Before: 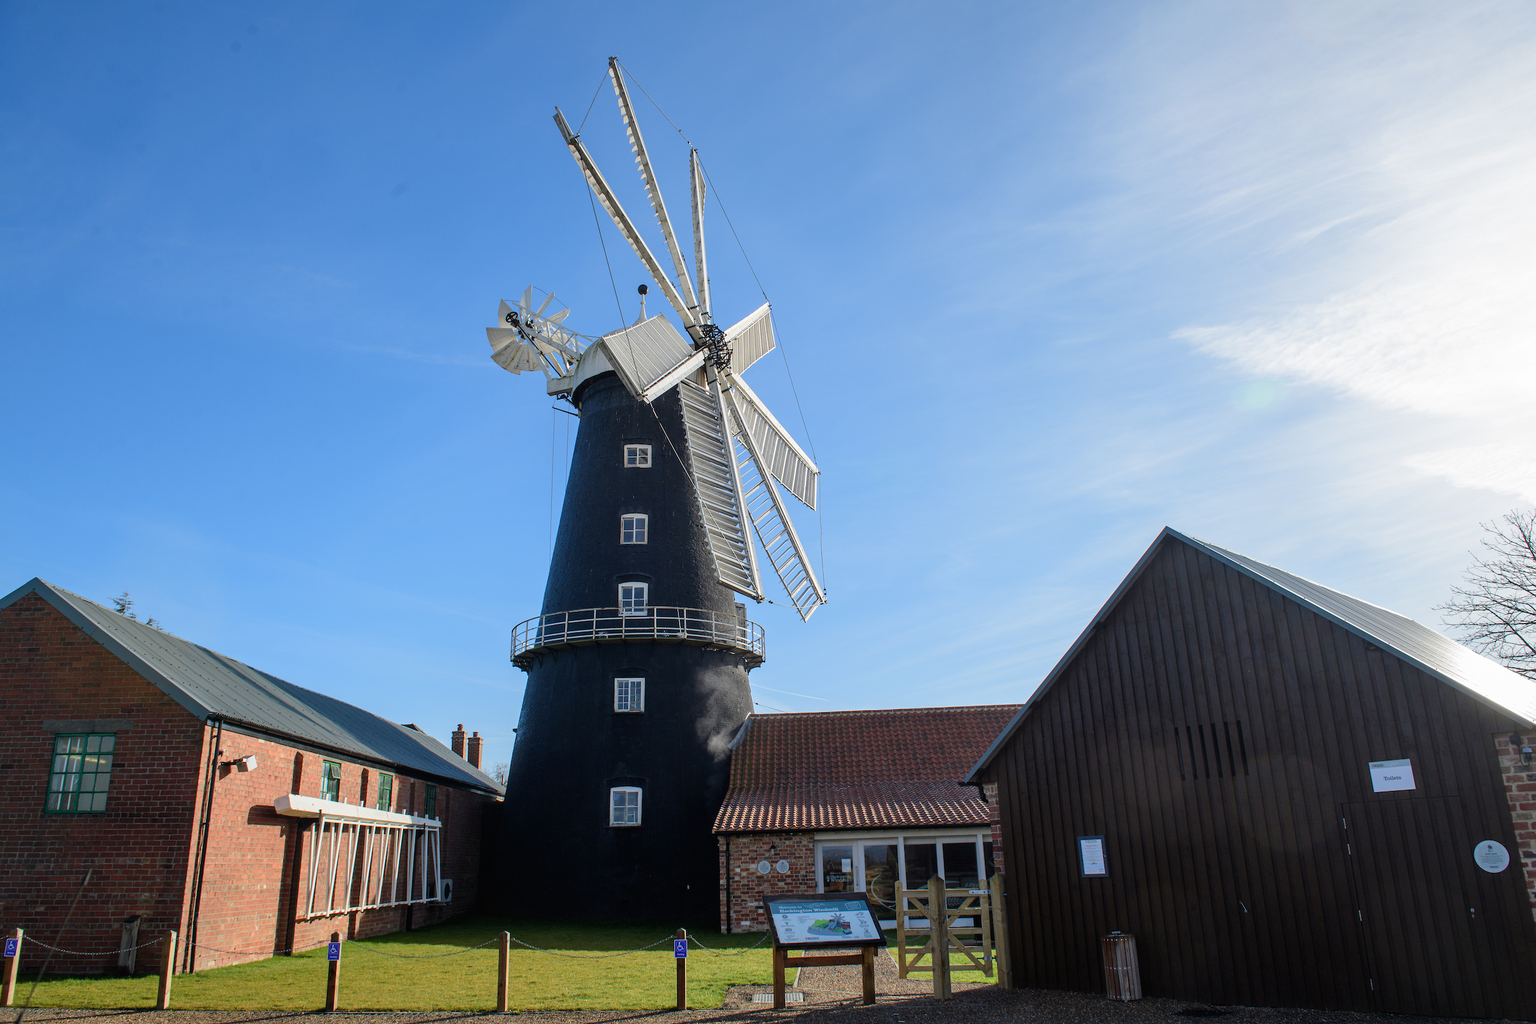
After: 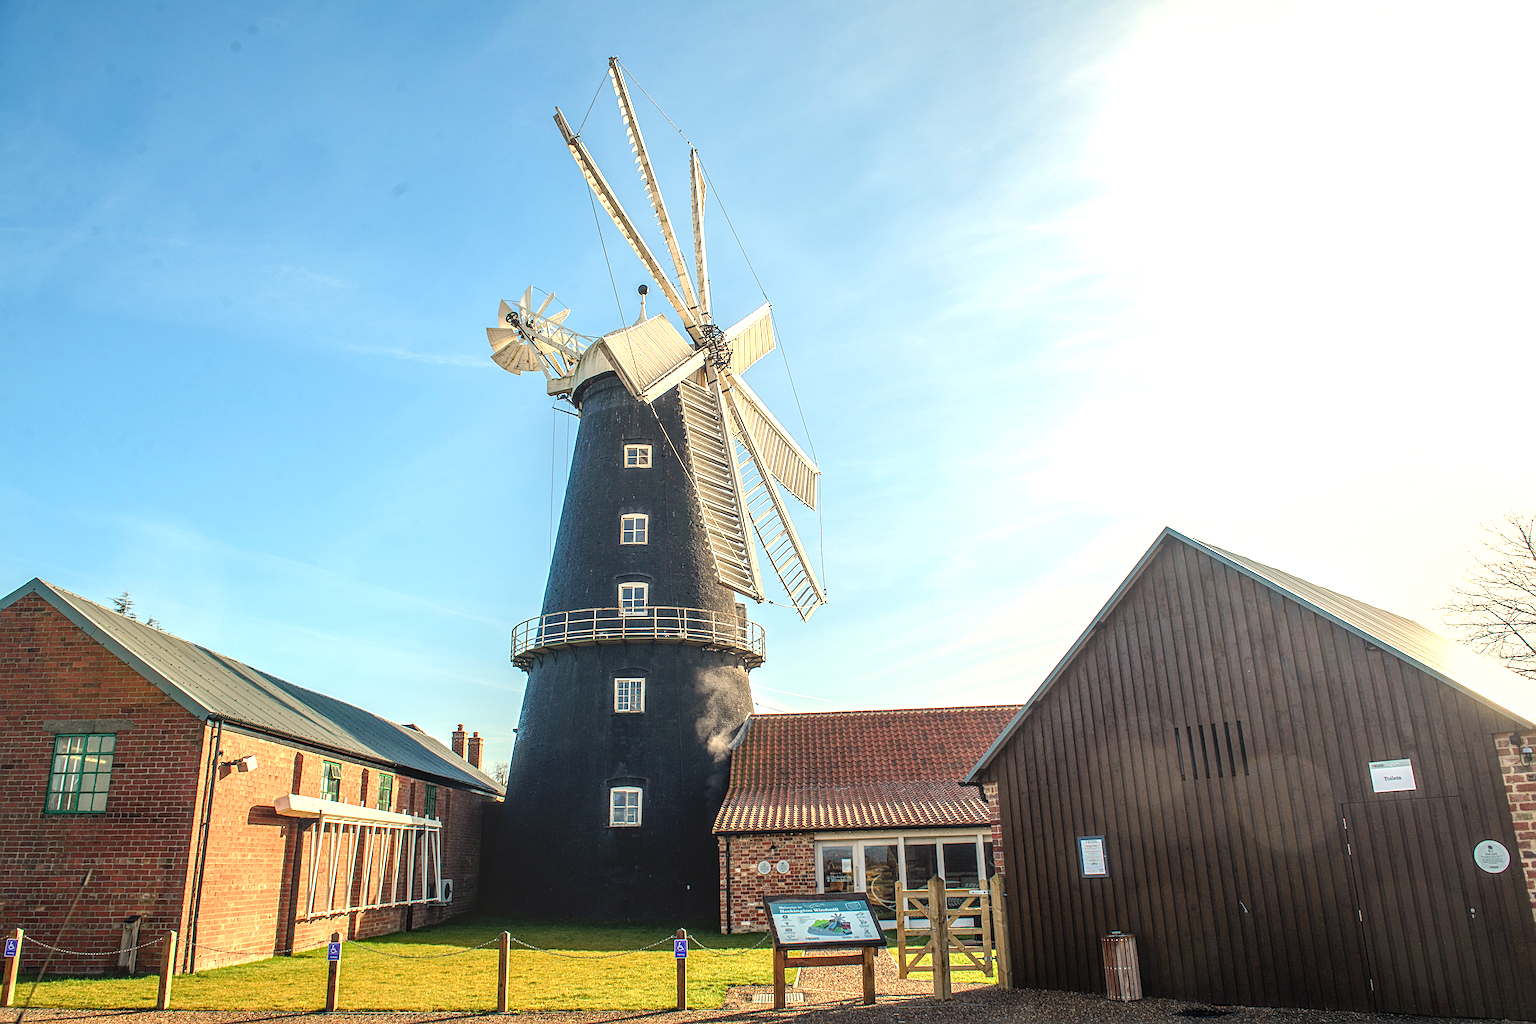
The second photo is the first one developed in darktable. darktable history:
sharpen: on, module defaults
local contrast: highlights 0%, shadows 0%, detail 133%
exposure: black level correction 0.001, exposure 1.116 EV, compensate highlight preservation false
white balance: red 1.138, green 0.996, blue 0.812
